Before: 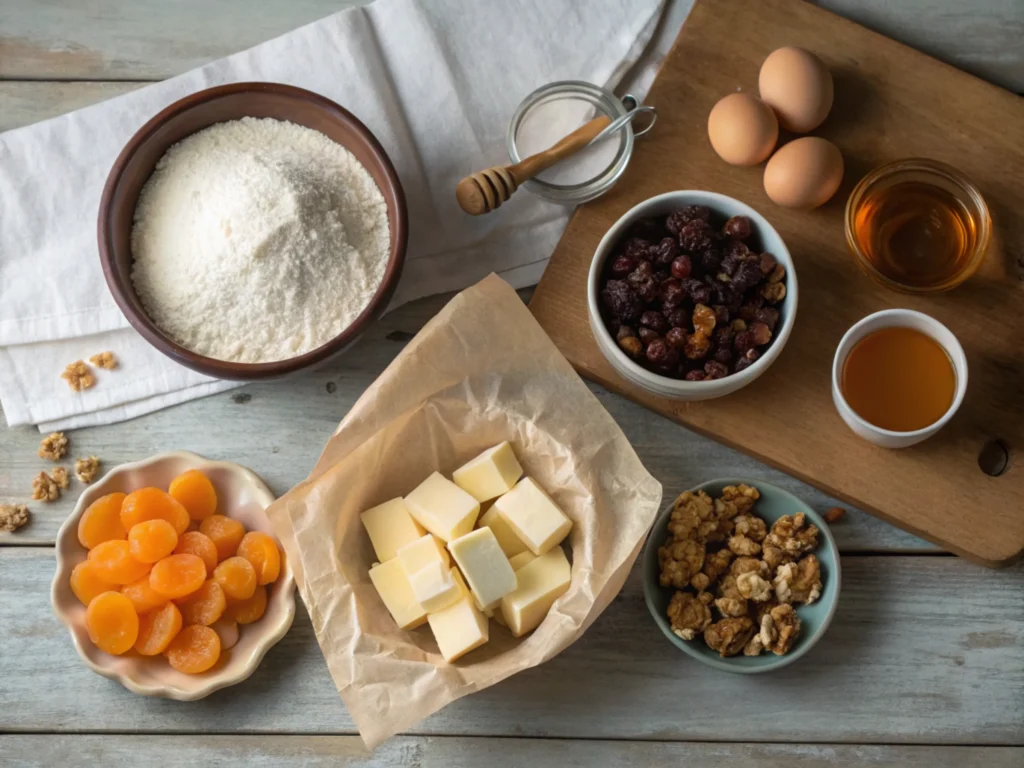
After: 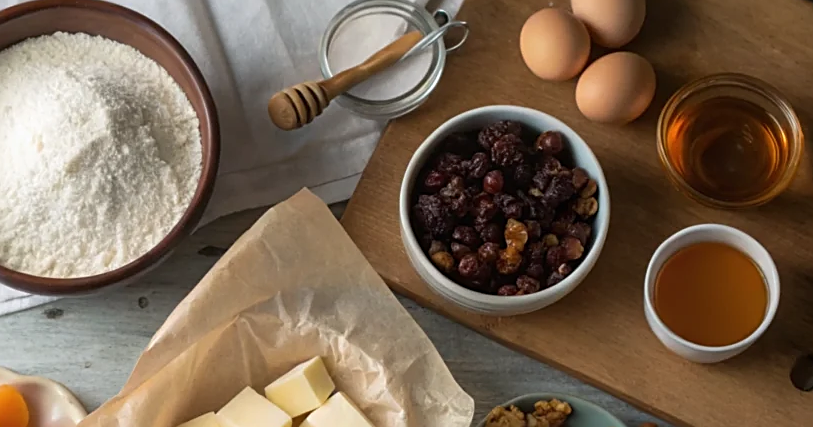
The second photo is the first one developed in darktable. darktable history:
sharpen: on, module defaults
crop: left 18.38%, top 11.092%, right 2.134%, bottom 33.217%
